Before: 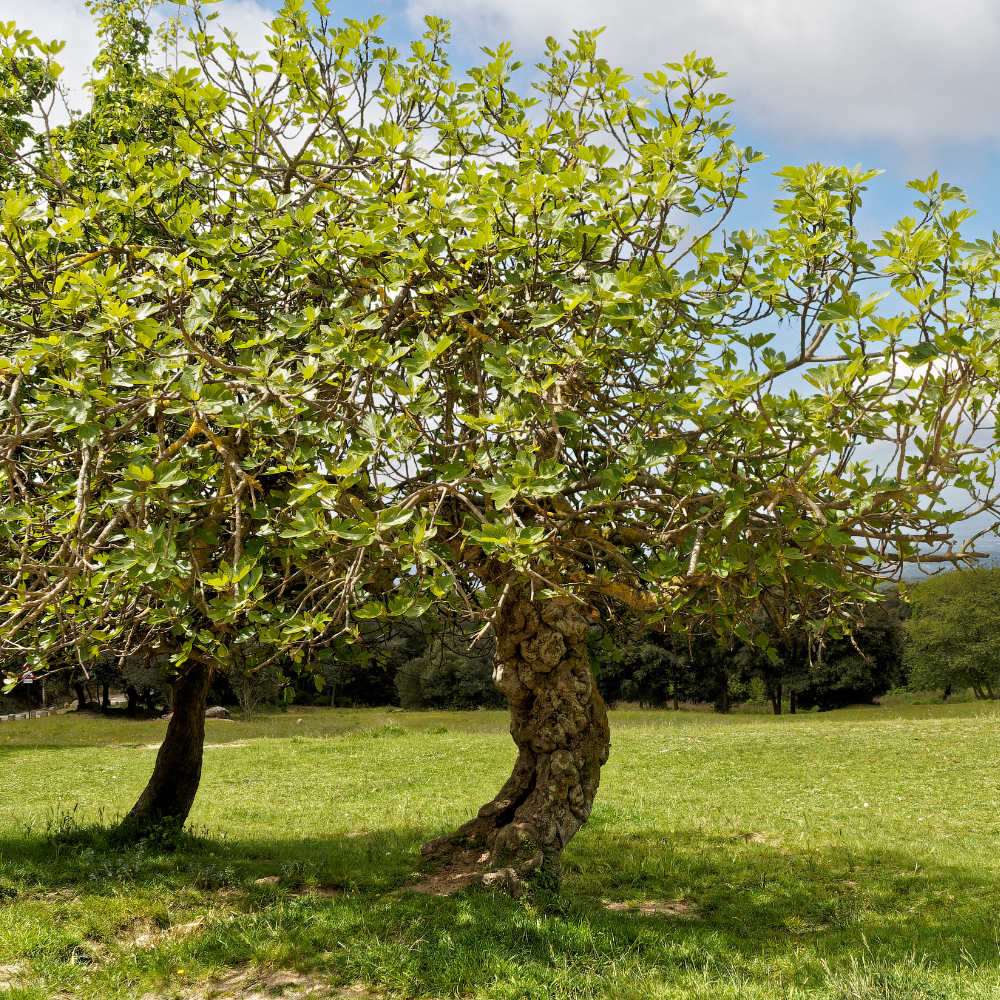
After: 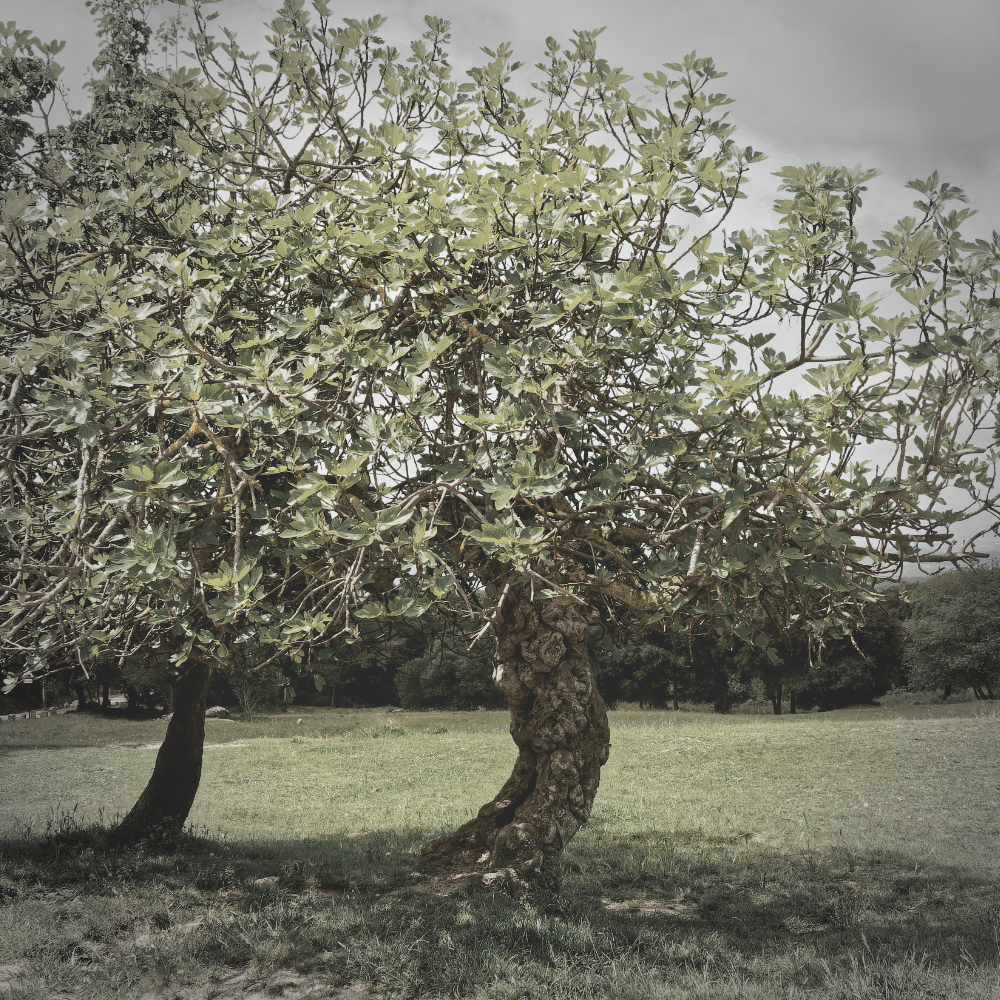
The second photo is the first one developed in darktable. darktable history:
local contrast: highlights 103%, shadows 100%, detail 120%, midtone range 0.2
tone curve: curves: ch0 [(0, 0.11) (0.181, 0.223) (0.405, 0.46) (0.456, 0.528) (0.634, 0.728) (0.877, 0.89) (0.984, 0.935)]; ch1 [(0, 0.052) (0.443, 0.43) (0.492, 0.485) (0.566, 0.579) (0.595, 0.625) (0.608, 0.654) (0.65, 0.708) (1, 0.961)]; ch2 [(0, 0) (0.33, 0.301) (0.421, 0.443) (0.447, 0.489) (0.495, 0.492) (0.537, 0.57) (0.586, 0.591) (0.663, 0.686) (1, 1)], color space Lab, independent channels, preserve colors none
vignetting: fall-off start 67.14%, brightness -0.525, saturation -0.516, width/height ratio 1.012, unbound false
exposure: black level correction -0.013, exposure -0.19 EV, compensate exposure bias true, compensate highlight preservation false
color zones: curves: ch0 [(0, 0.613) (0.01, 0.613) (0.245, 0.448) (0.498, 0.529) (0.642, 0.665) (0.879, 0.777) (0.99, 0.613)]; ch1 [(0, 0.035) (0.121, 0.189) (0.259, 0.197) (0.415, 0.061) (0.589, 0.022) (0.732, 0.022) (0.857, 0.026) (0.991, 0.053)]
